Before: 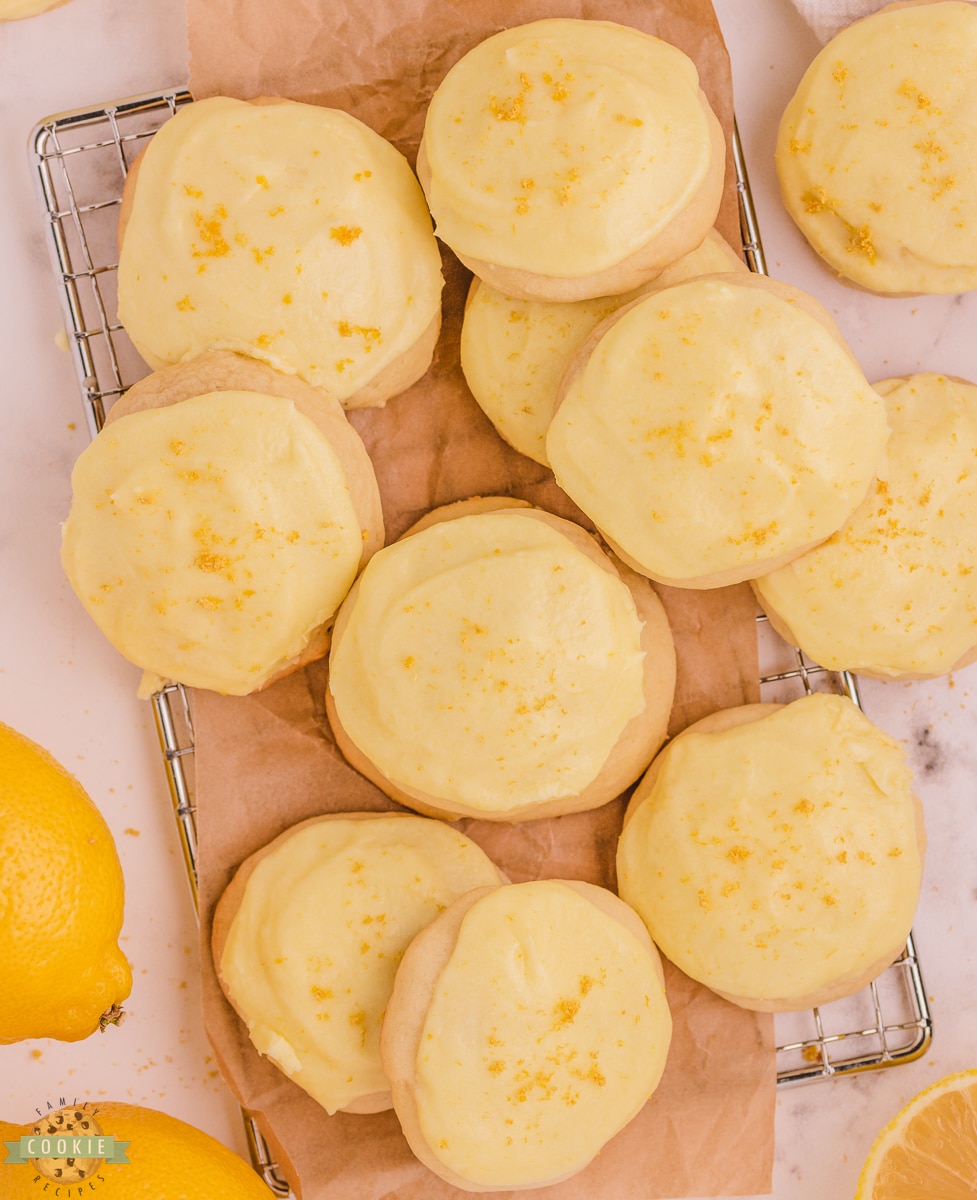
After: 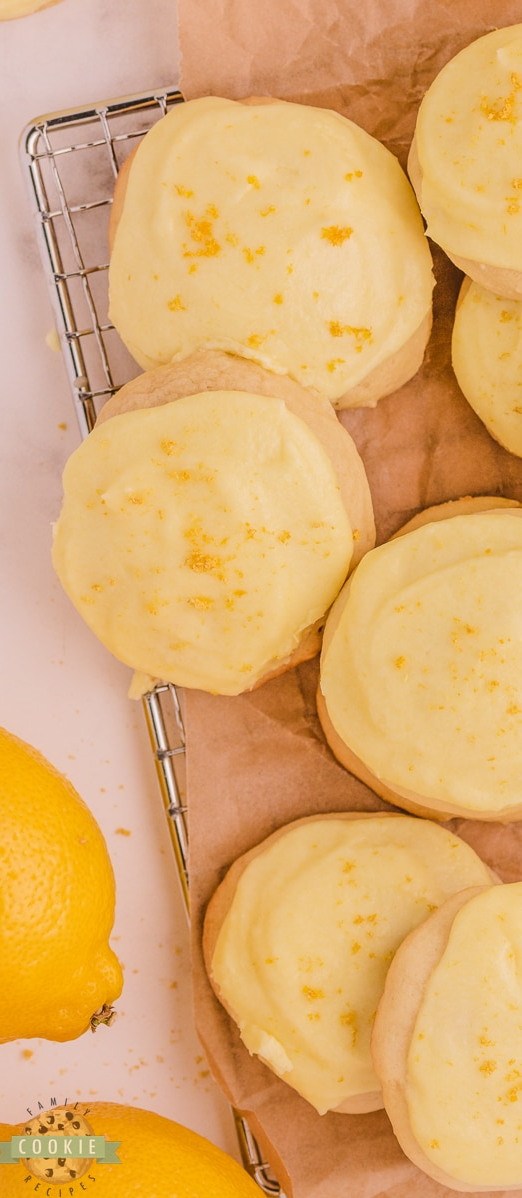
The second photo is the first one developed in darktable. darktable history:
crop: left 1.007%, right 45.478%, bottom 0.092%
